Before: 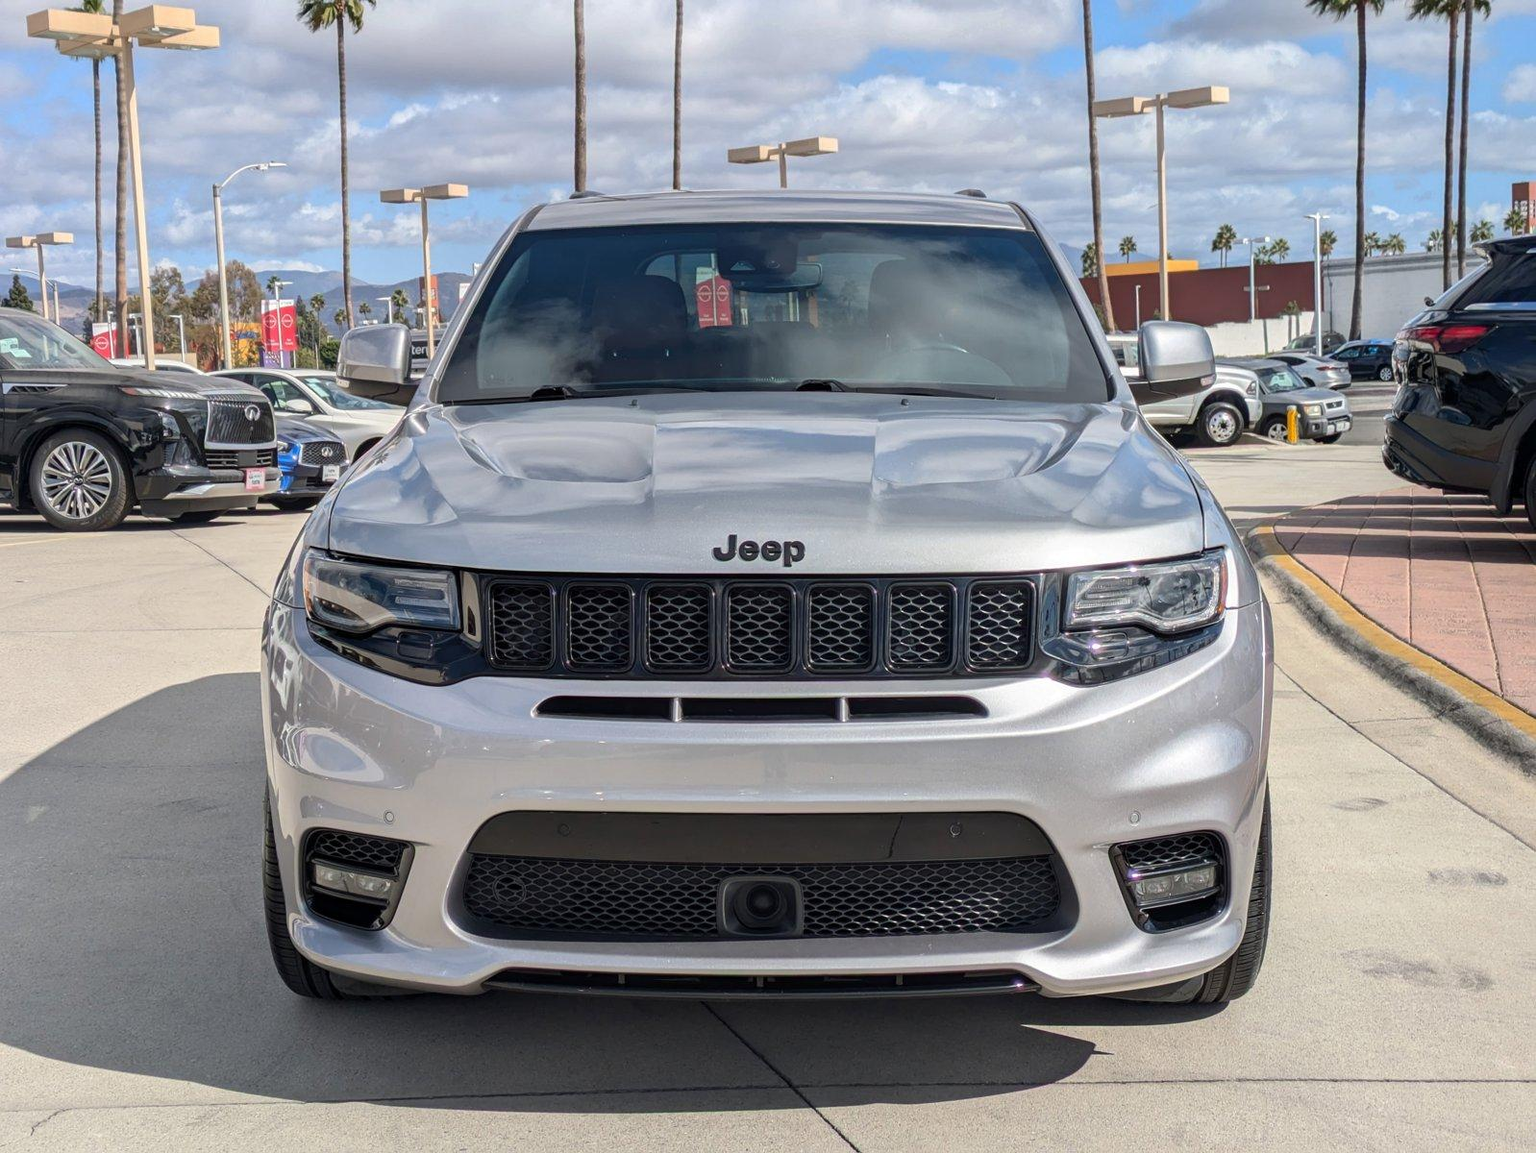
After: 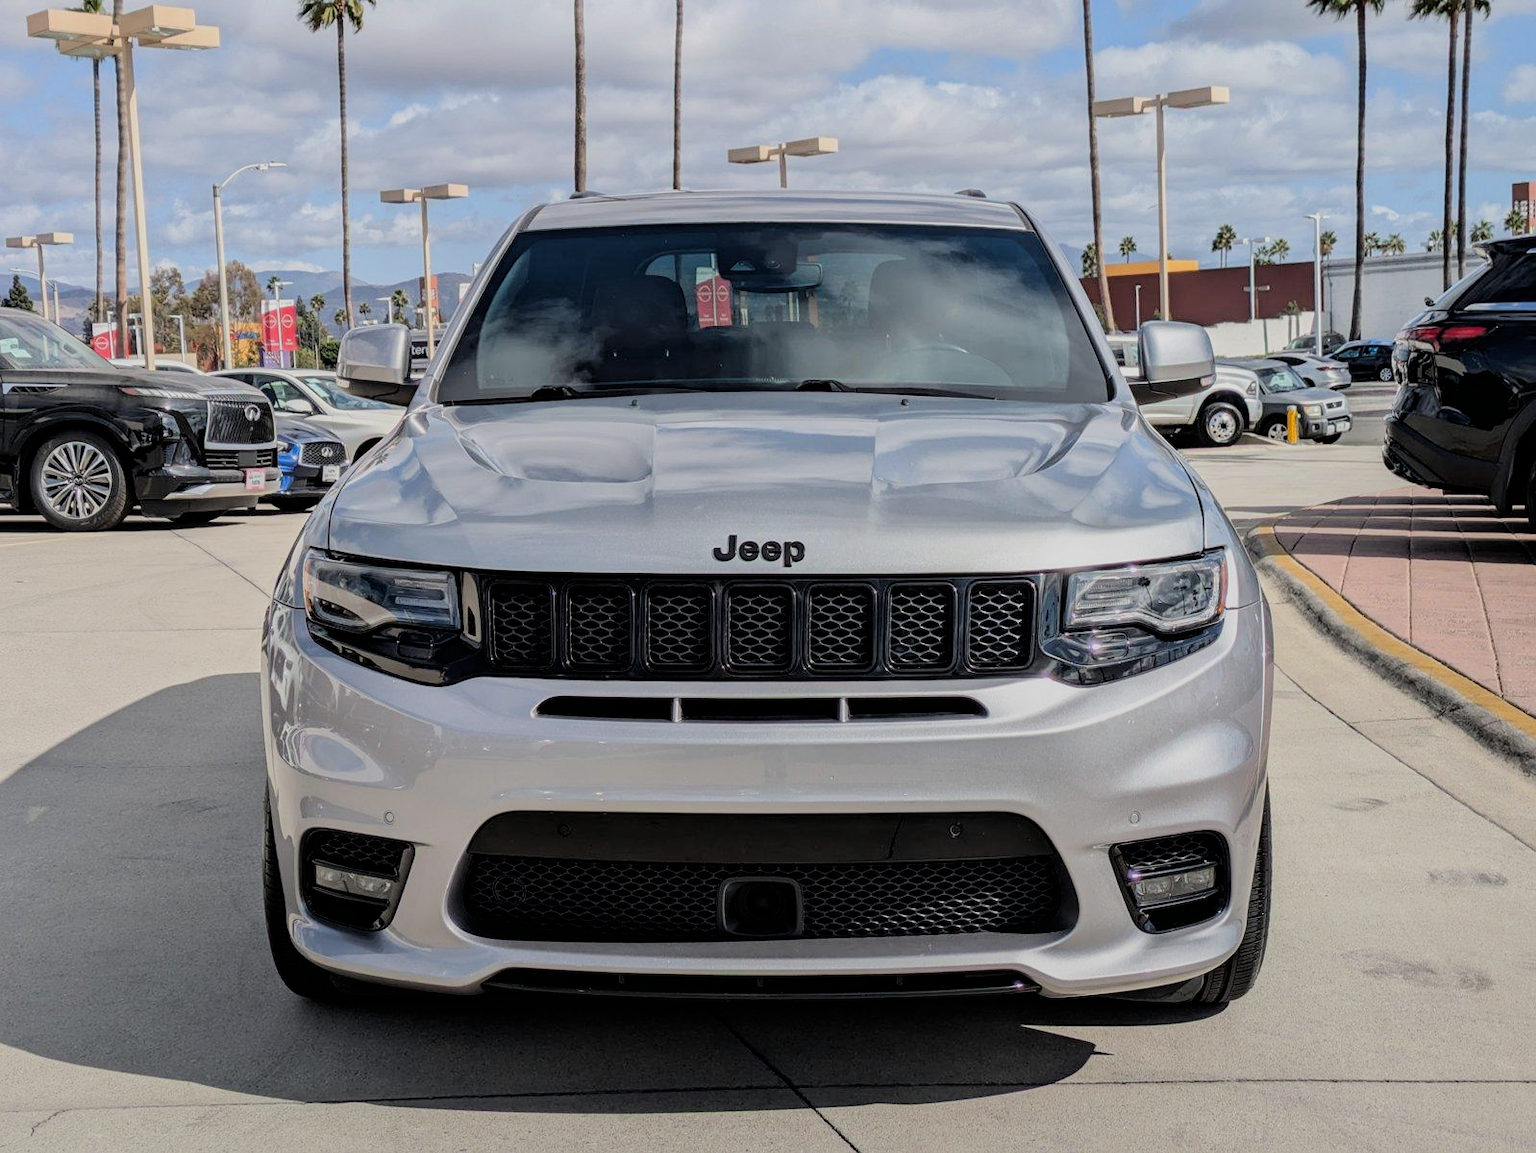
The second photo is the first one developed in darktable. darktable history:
graduated density: rotation -180°, offset 24.95
filmic rgb: black relative exposure -5 EV, hardness 2.88, contrast 1.1, highlights saturation mix -20%
